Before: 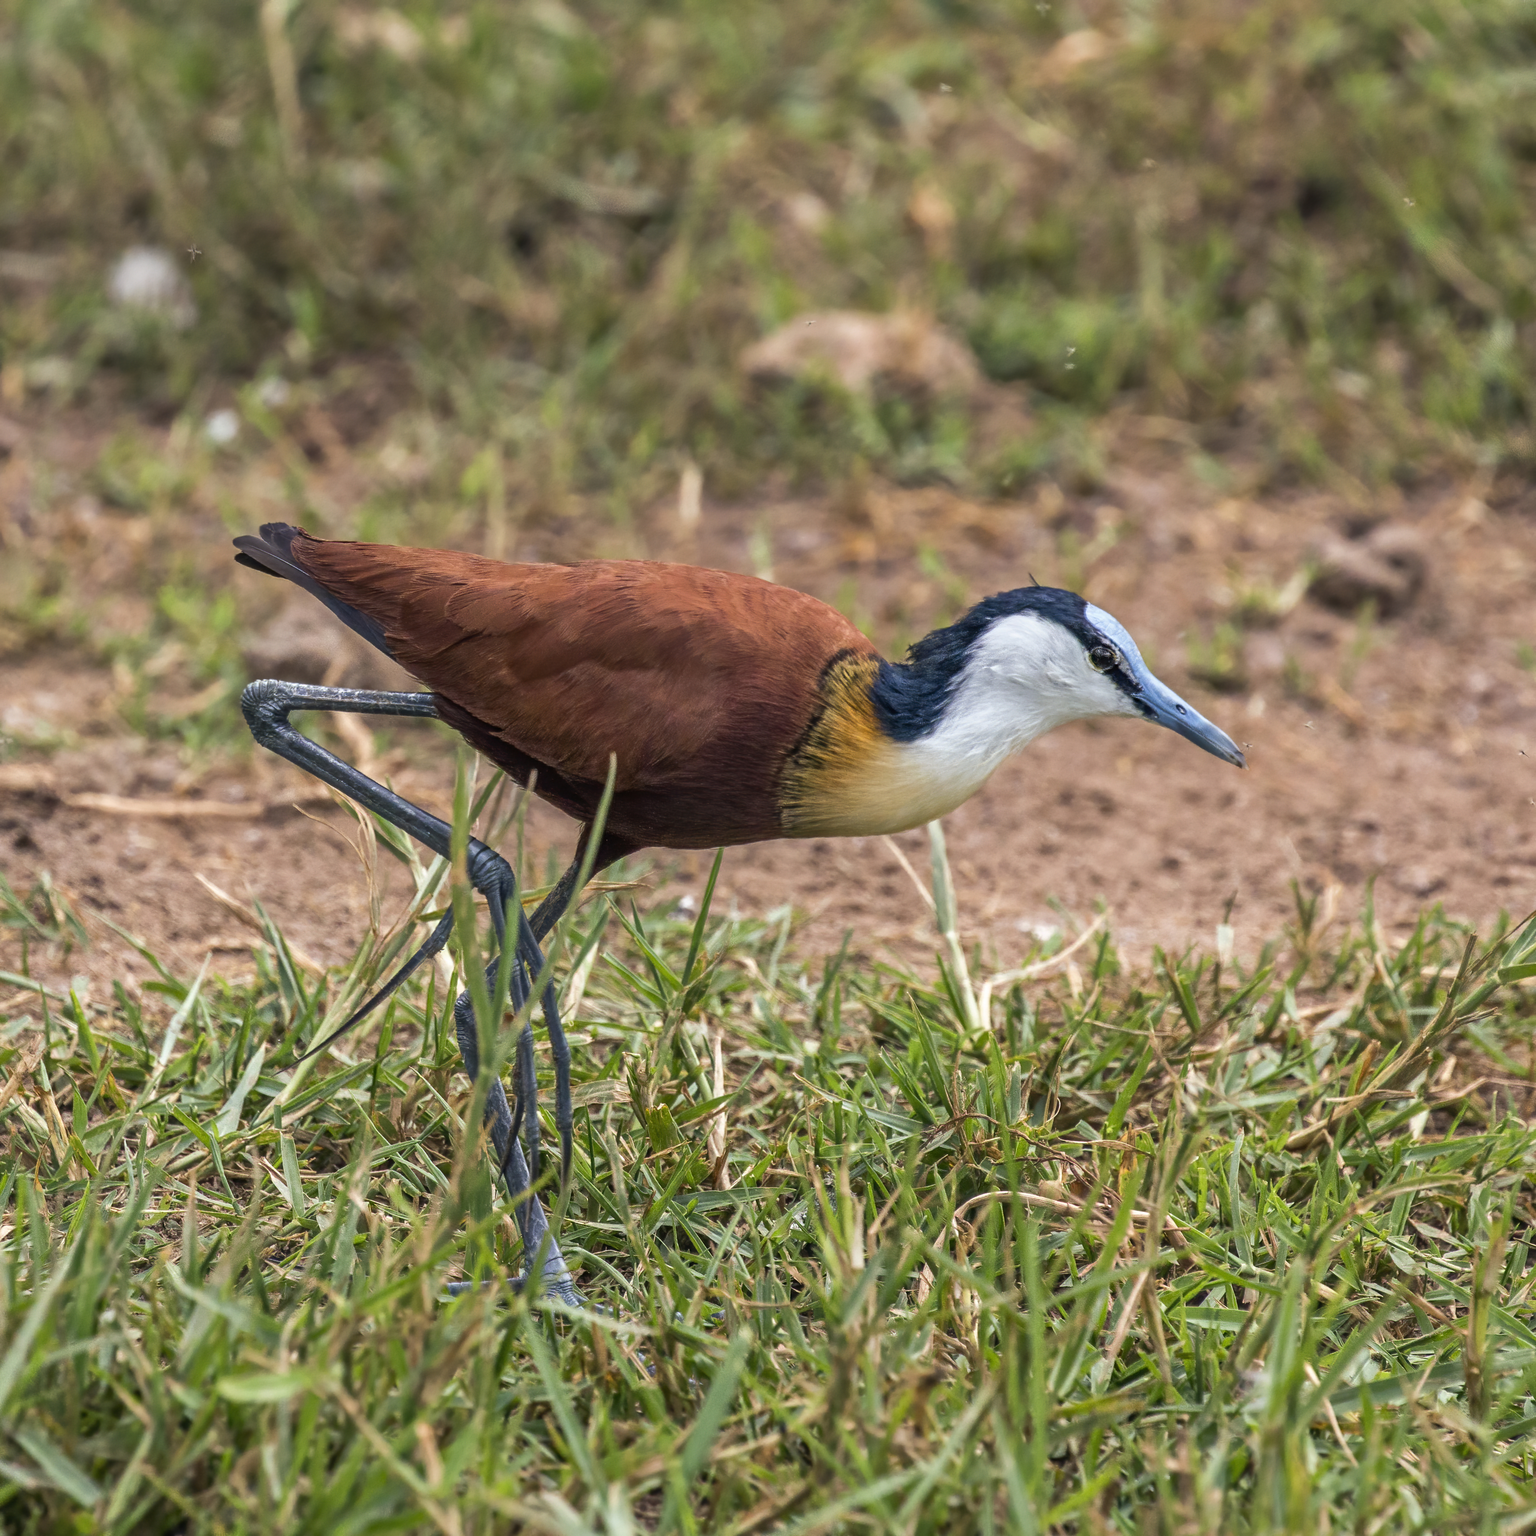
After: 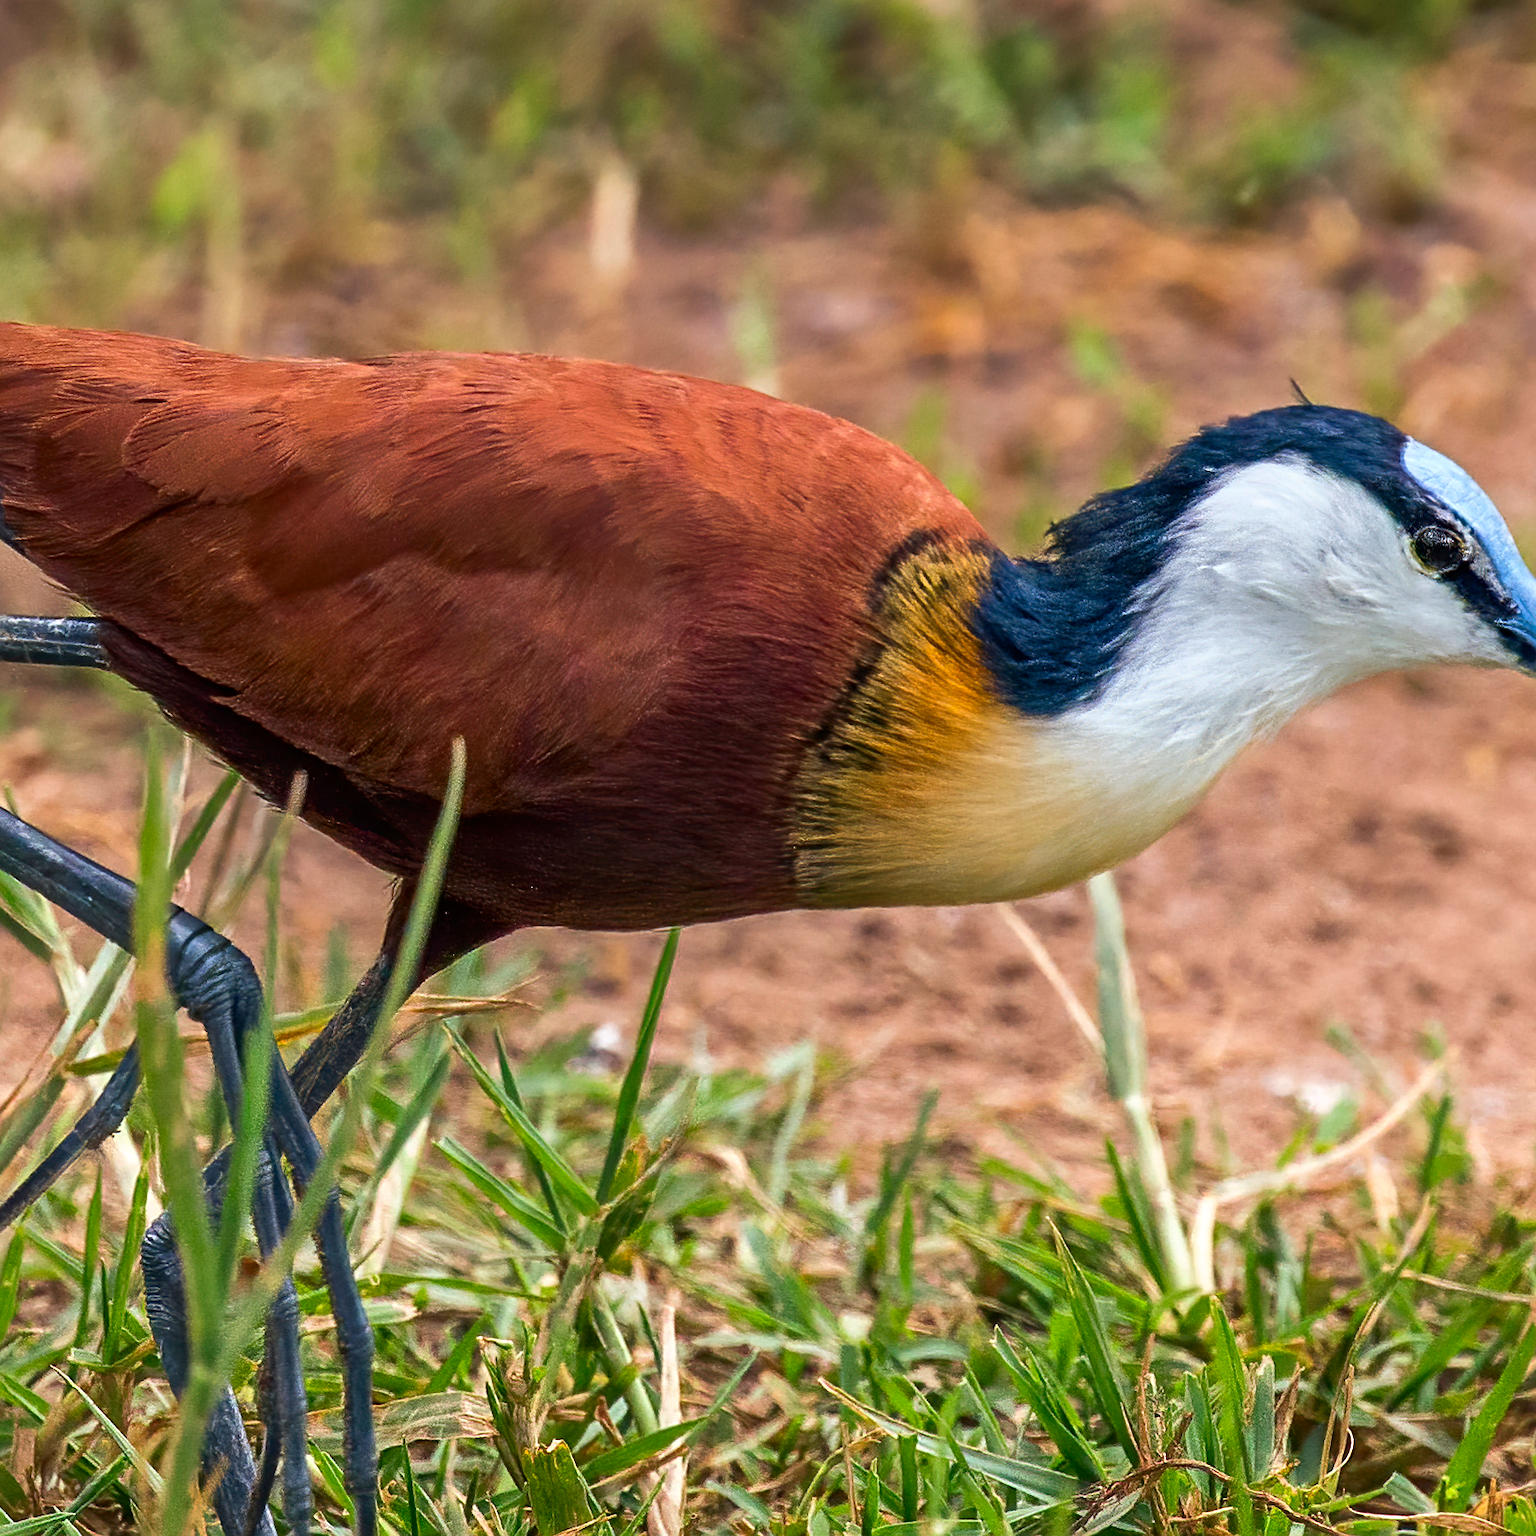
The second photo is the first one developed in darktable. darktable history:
contrast brightness saturation: contrast 0.09, saturation 0.28
sharpen: on, module defaults
crop: left 25%, top 25%, right 25%, bottom 25%
tone equalizer: on, module defaults
white balance: red 1, blue 1
